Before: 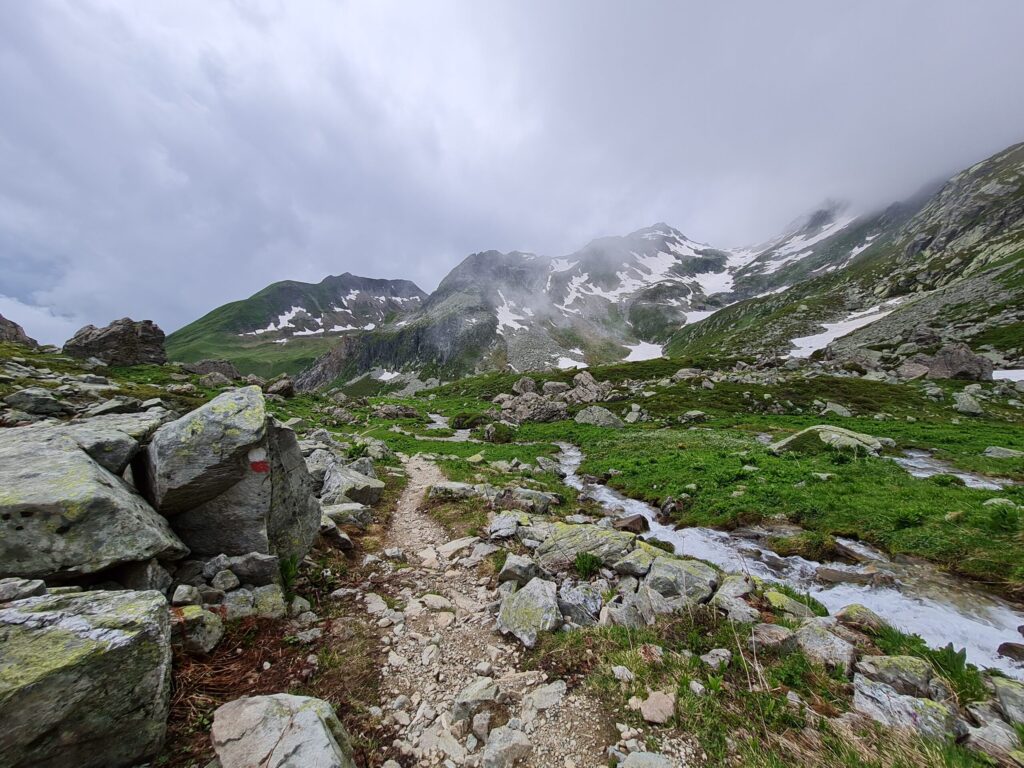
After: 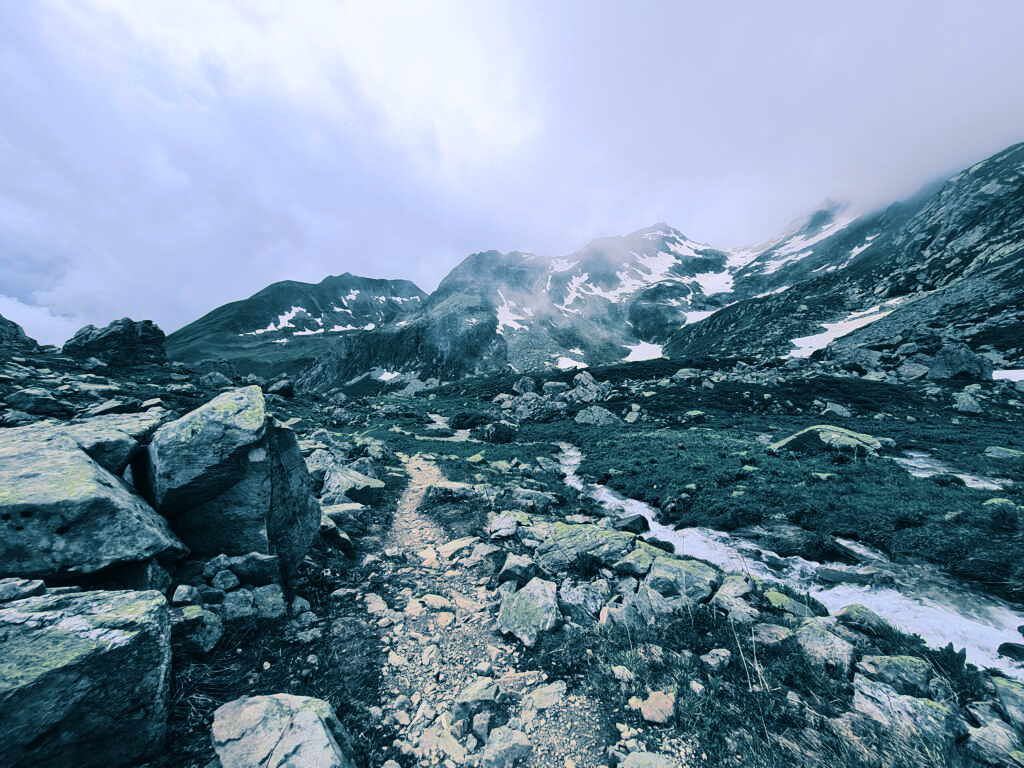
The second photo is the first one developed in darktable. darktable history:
split-toning: shadows › hue 212.4°, balance -70
tone curve: curves: ch0 [(0, 0) (0.003, 0.019) (0.011, 0.022) (0.025, 0.027) (0.044, 0.037) (0.069, 0.049) (0.1, 0.066) (0.136, 0.091) (0.177, 0.125) (0.224, 0.159) (0.277, 0.206) (0.335, 0.266) (0.399, 0.332) (0.468, 0.411) (0.543, 0.492) (0.623, 0.577) (0.709, 0.668) (0.801, 0.767) (0.898, 0.869) (1, 1)], preserve colors none
contrast brightness saturation: contrast 0.2, brightness 0.16, saturation 0.22
